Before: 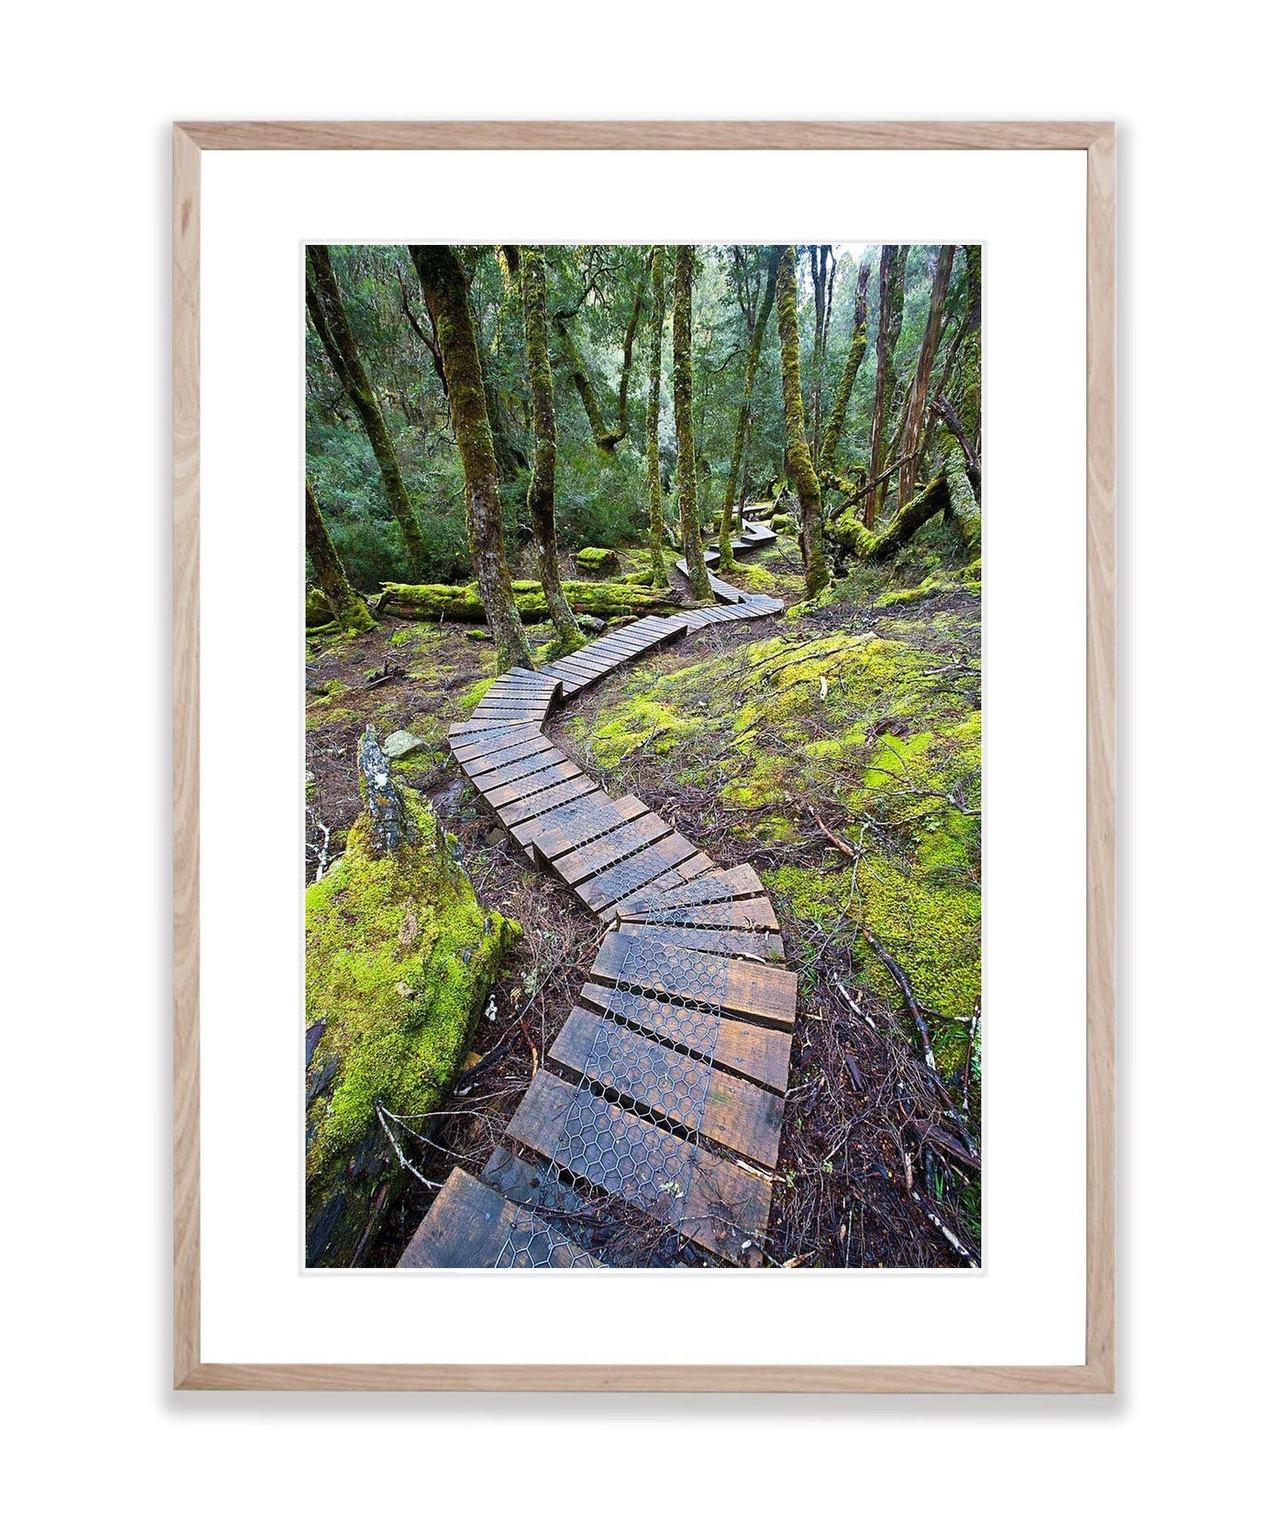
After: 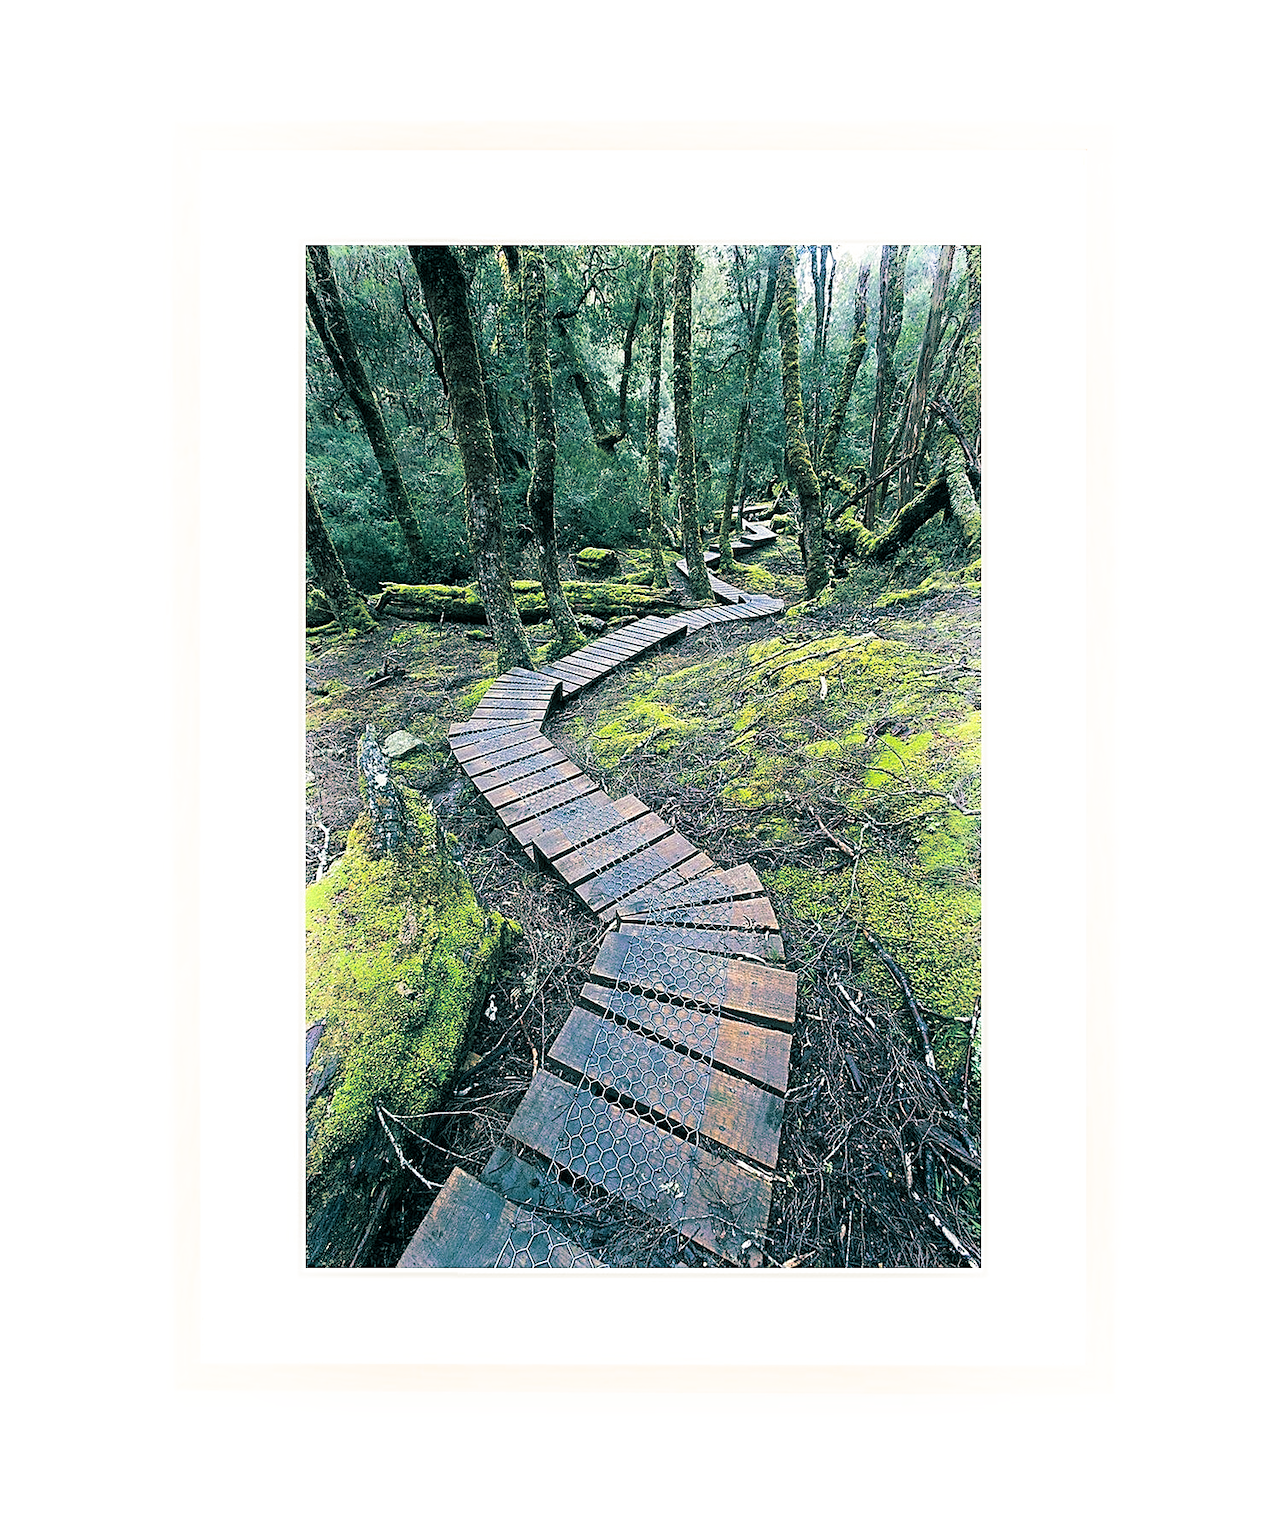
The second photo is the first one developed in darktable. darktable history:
sharpen: on, module defaults
shadows and highlights: shadows -21.3, highlights 100, soften with gaussian
split-toning: shadows › hue 186.43°, highlights › hue 49.29°, compress 30.29%
